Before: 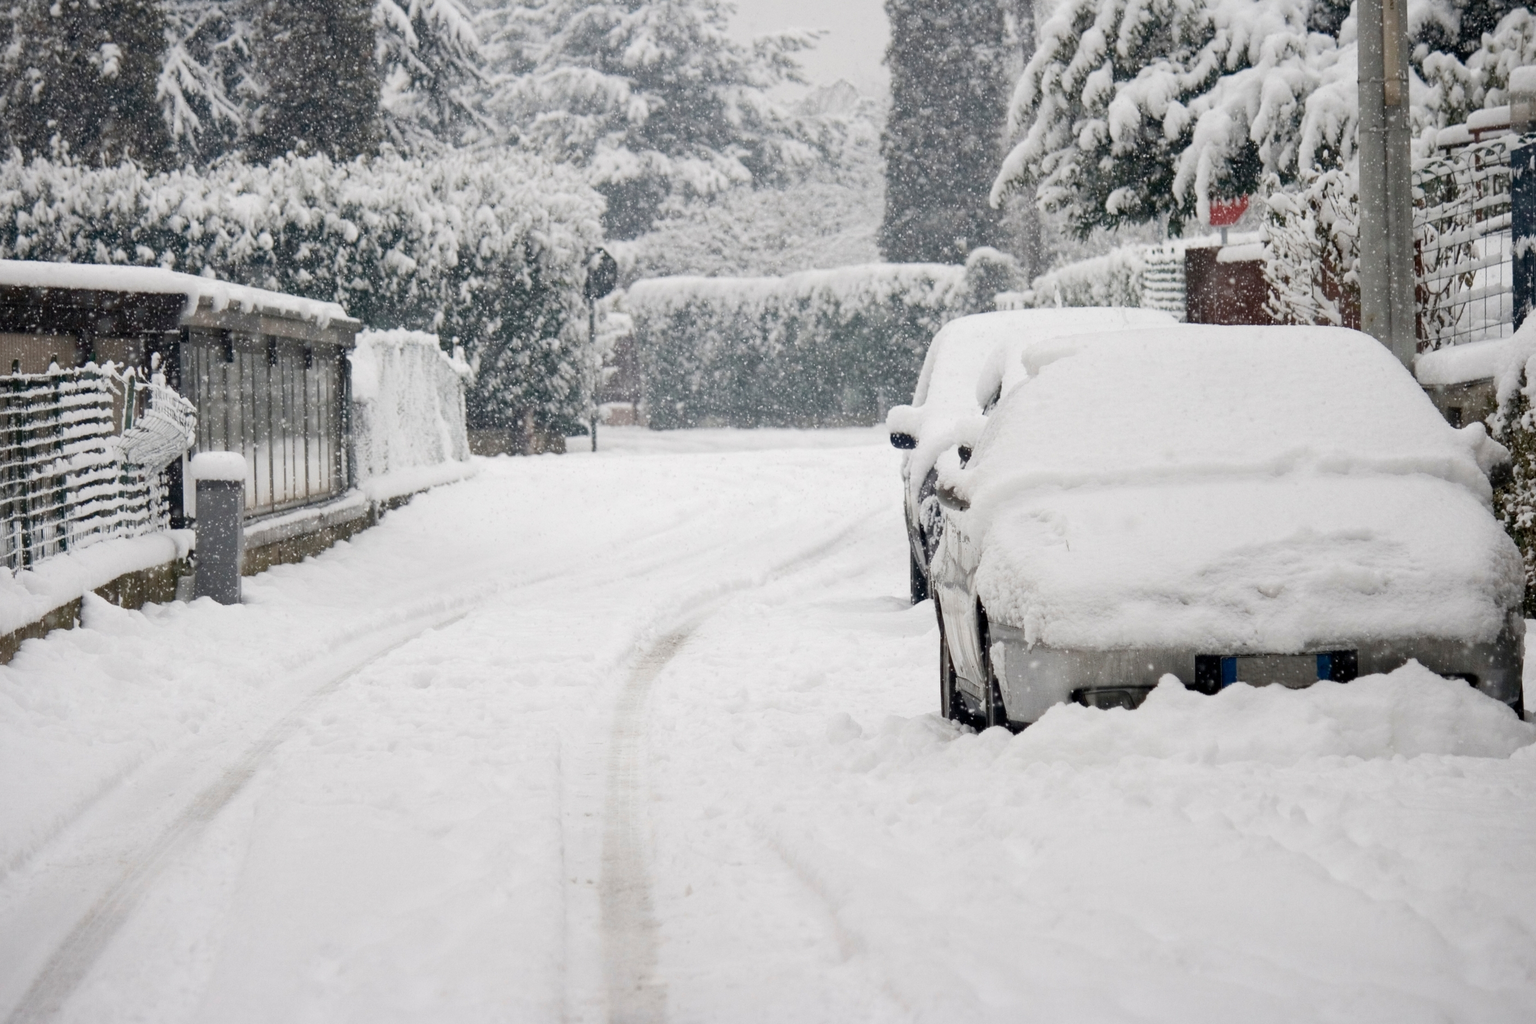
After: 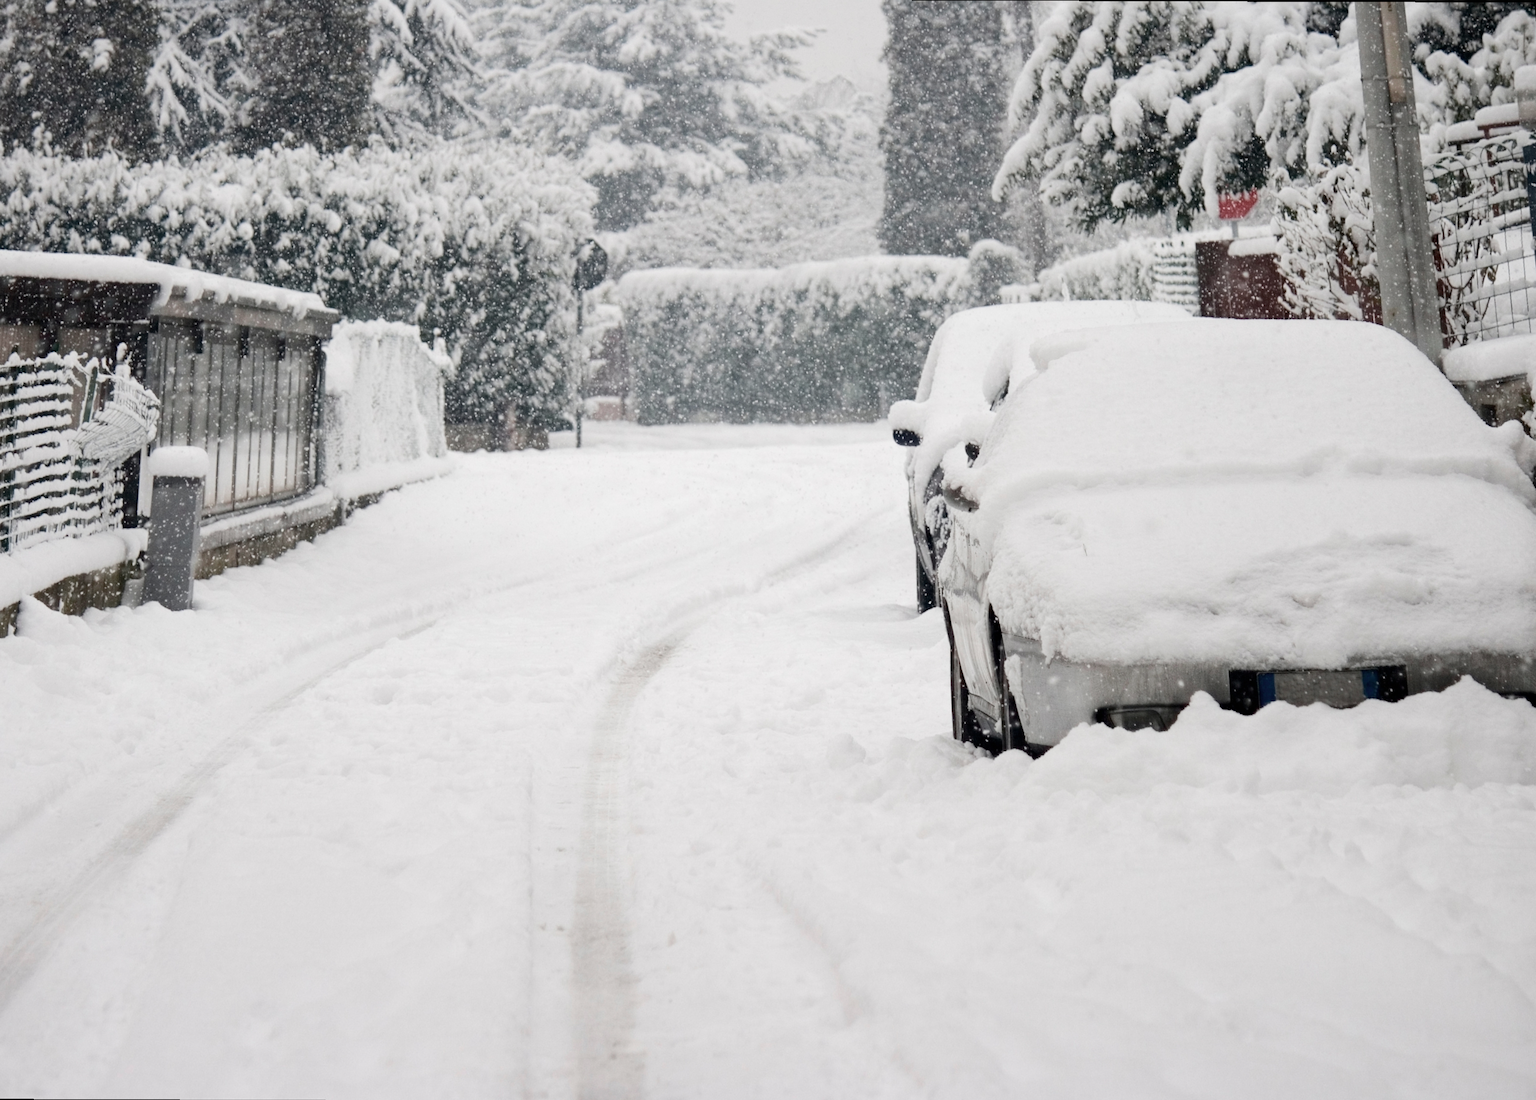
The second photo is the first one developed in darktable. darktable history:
tone curve: curves: ch0 [(0, 0.003) (0.117, 0.101) (0.257, 0.246) (0.408, 0.432) (0.611, 0.653) (0.824, 0.846) (1, 1)]; ch1 [(0, 0) (0.227, 0.197) (0.405, 0.421) (0.501, 0.501) (0.522, 0.53) (0.563, 0.572) (0.589, 0.611) (0.699, 0.709) (0.976, 0.992)]; ch2 [(0, 0) (0.208, 0.176) (0.377, 0.38) (0.5, 0.5) (0.537, 0.534) (0.571, 0.576) (0.681, 0.746) (1, 1)], color space Lab, independent channels, preserve colors none
rotate and perspective: rotation 0.215°, lens shift (vertical) -0.139, crop left 0.069, crop right 0.939, crop top 0.002, crop bottom 0.996
color correction: saturation 0.85
